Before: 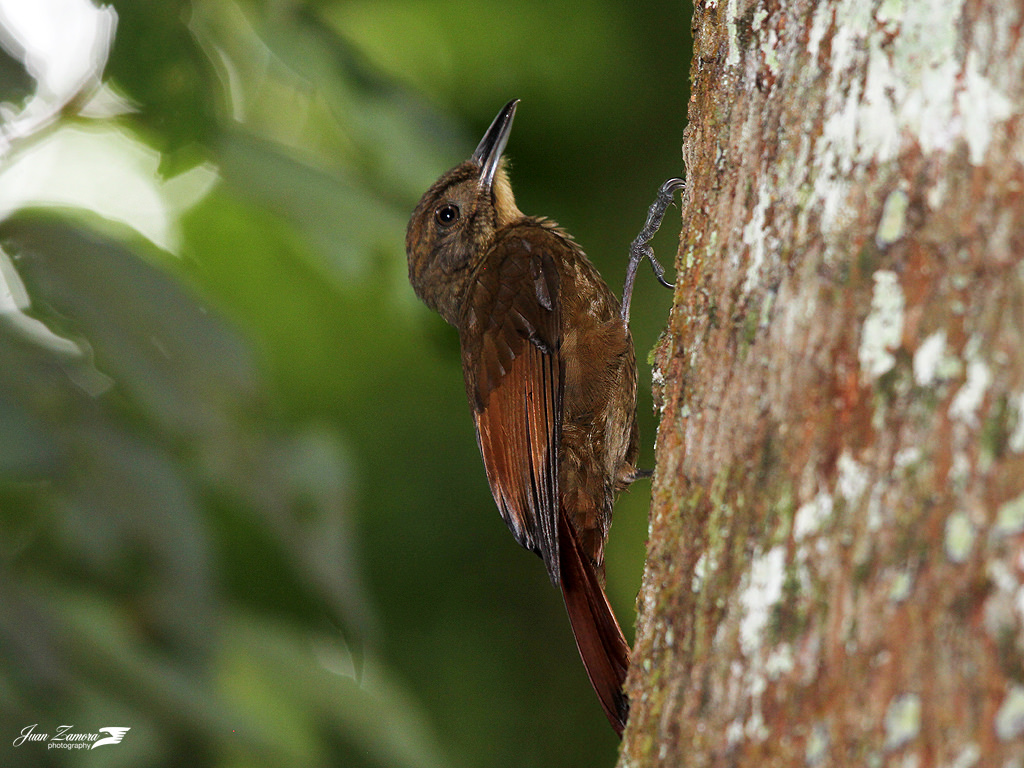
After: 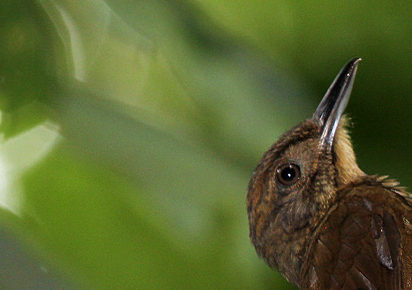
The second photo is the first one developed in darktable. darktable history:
crop: left 15.533%, top 5.444%, right 44.169%, bottom 56.688%
